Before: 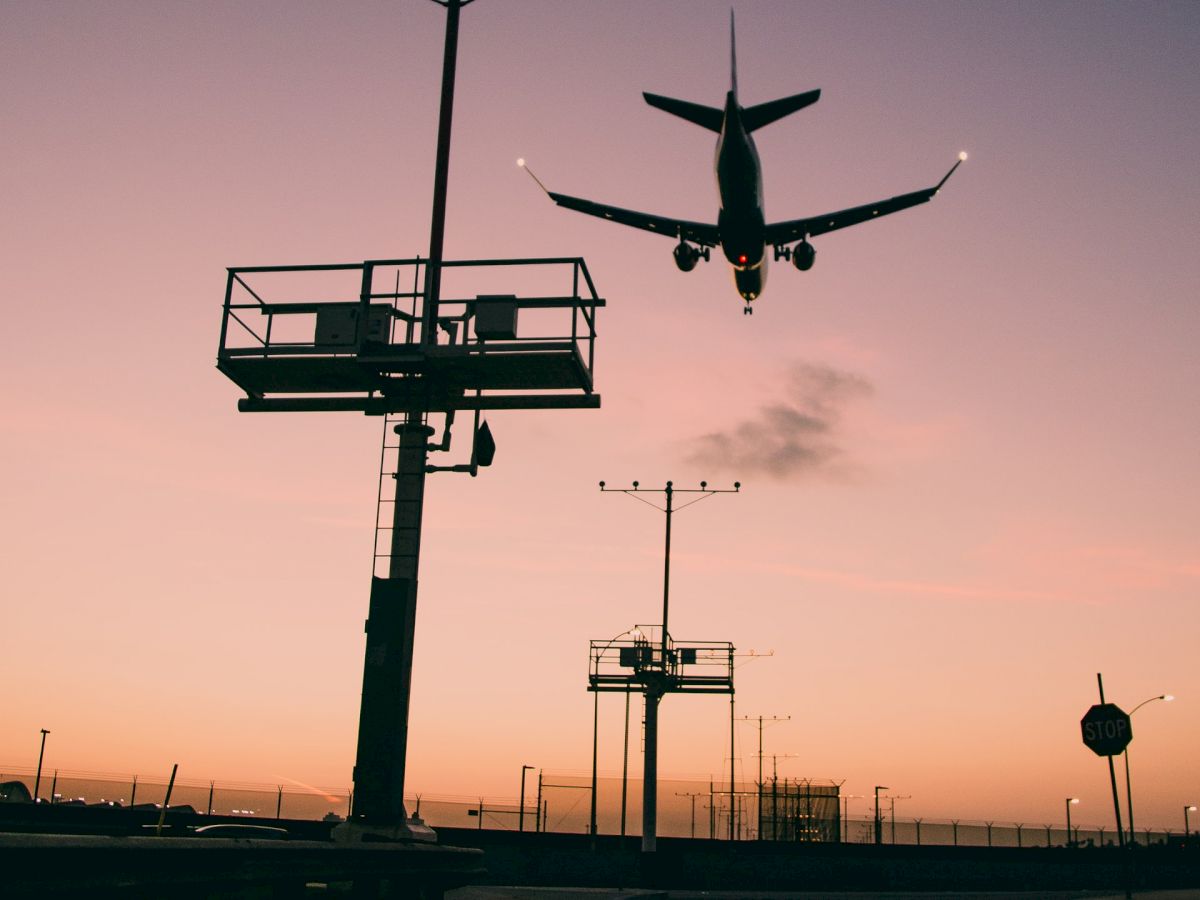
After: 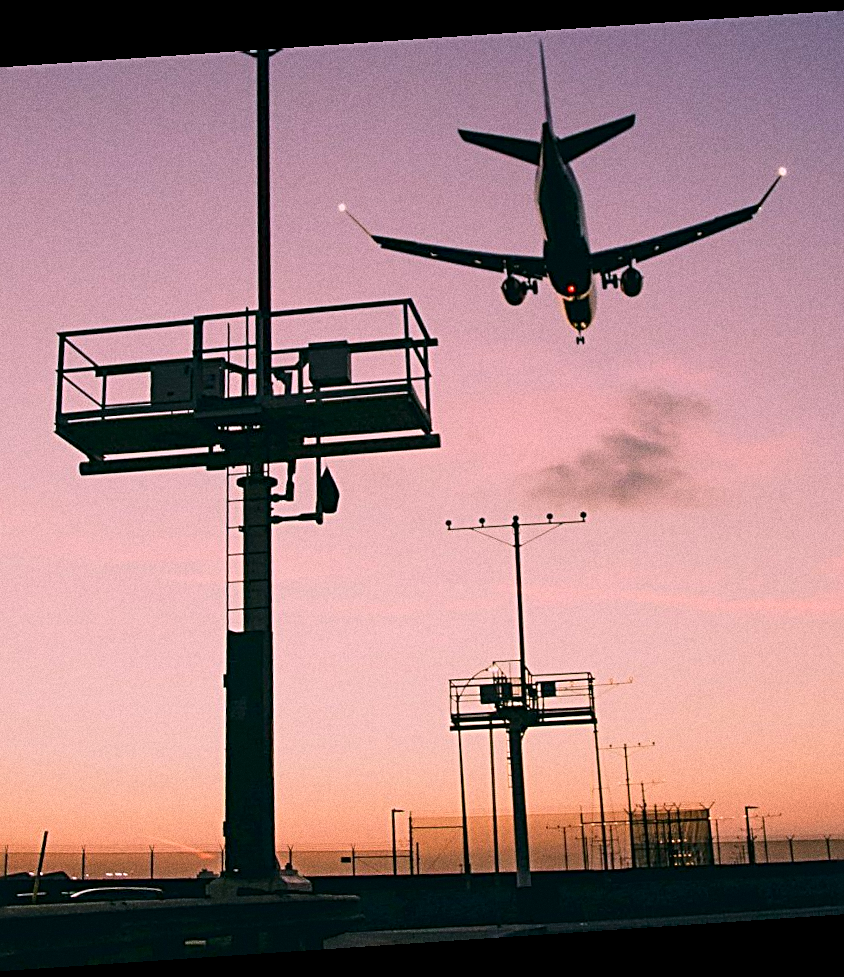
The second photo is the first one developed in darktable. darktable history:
rotate and perspective: rotation -4.2°, shear 0.006, automatic cropping off
white balance: red 1.004, blue 1.096
crop and rotate: left 15.055%, right 18.278%
sharpen: radius 2.676, amount 0.669
contrast brightness saturation: saturation 0.13
grain: coarseness 11.82 ISO, strength 36.67%, mid-tones bias 74.17%
